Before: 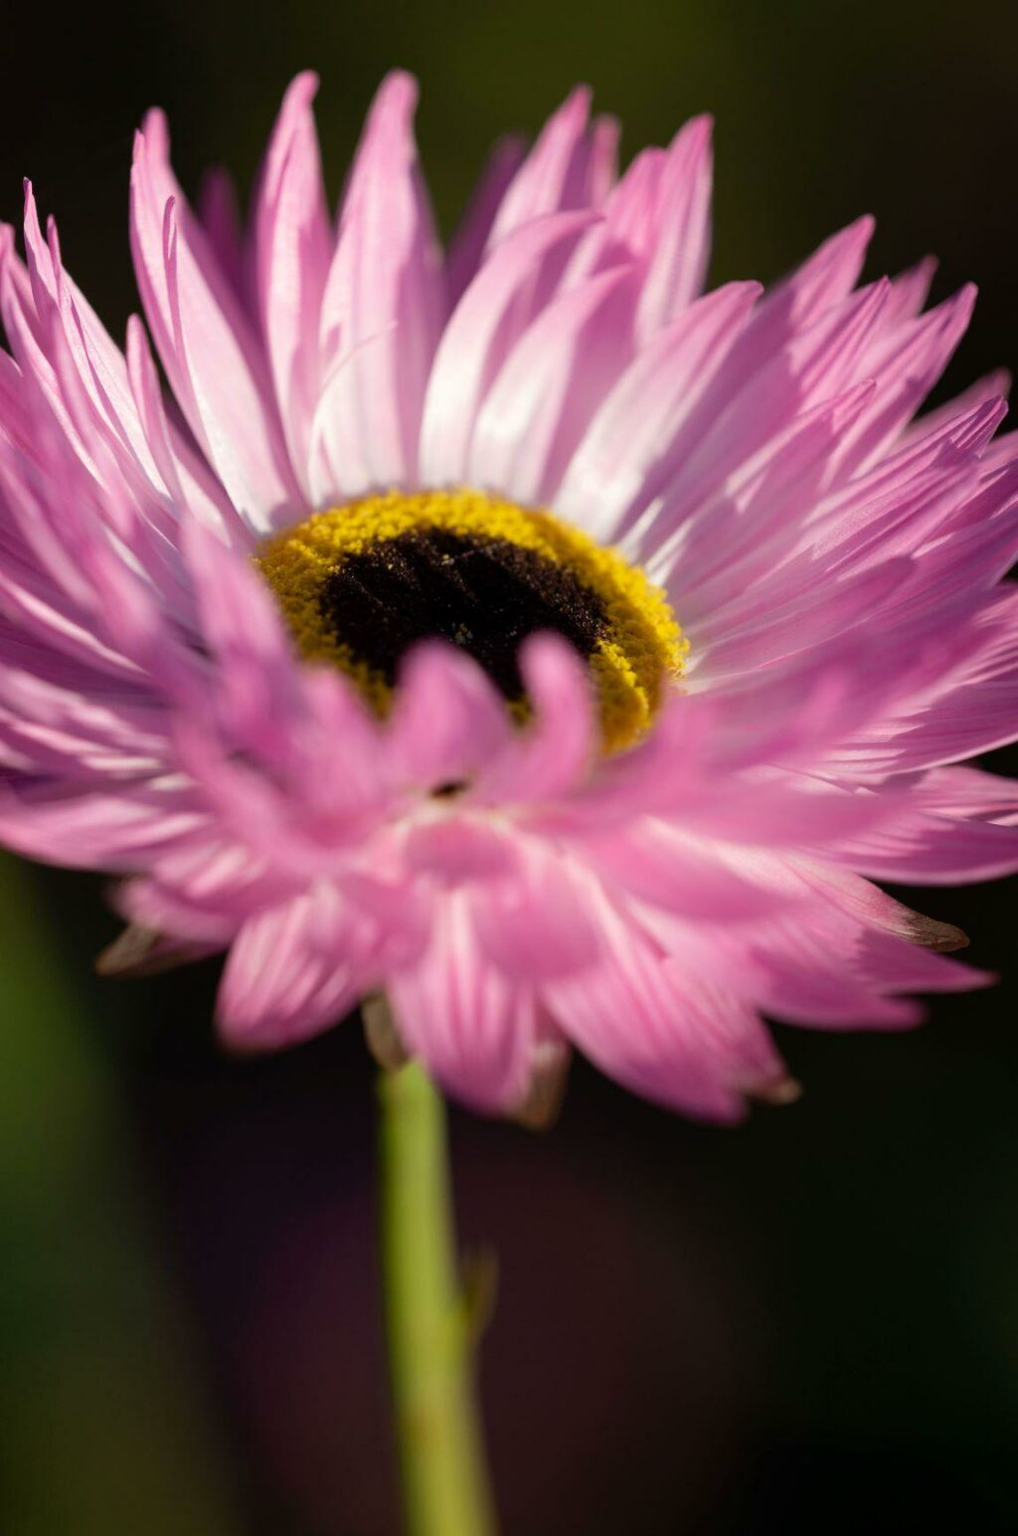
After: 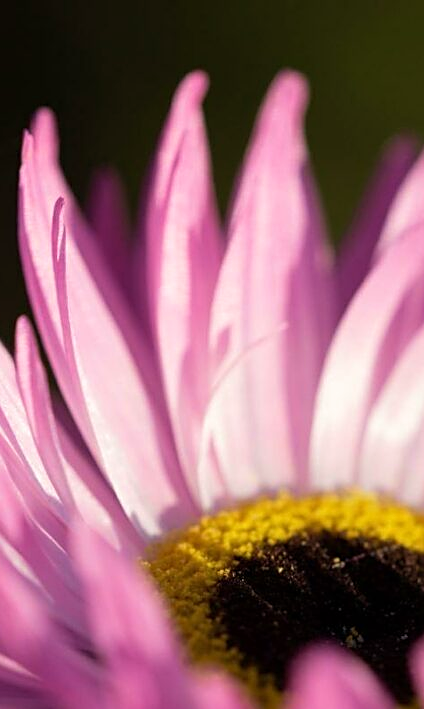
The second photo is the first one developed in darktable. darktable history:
velvia: on, module defaults
sharpen: on, module defaults
crop and rotate: left 10.942%, top 0.091%, right 47.598%, bottom 53.994%
